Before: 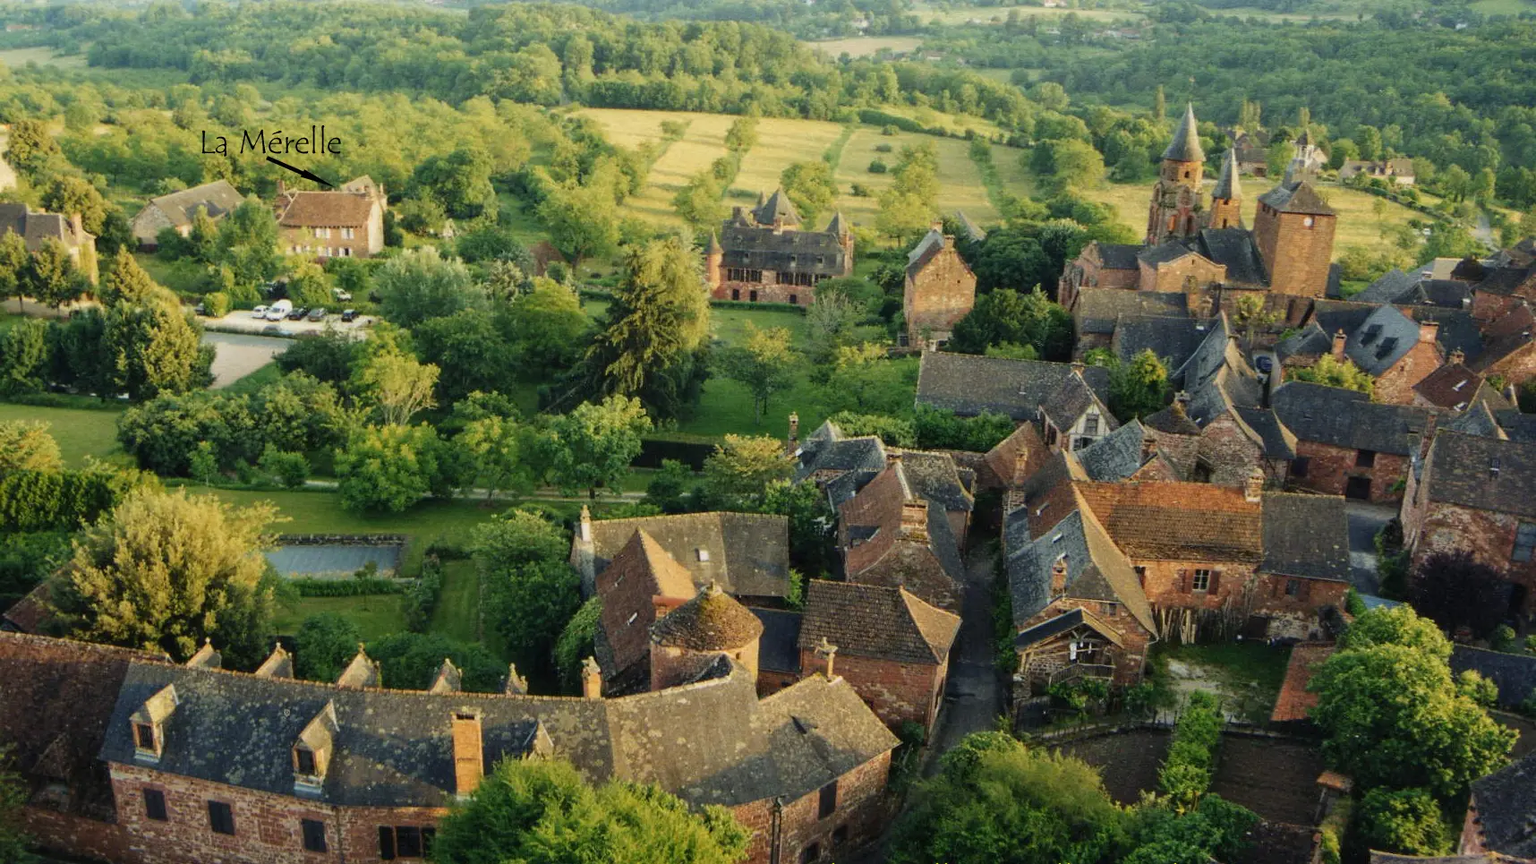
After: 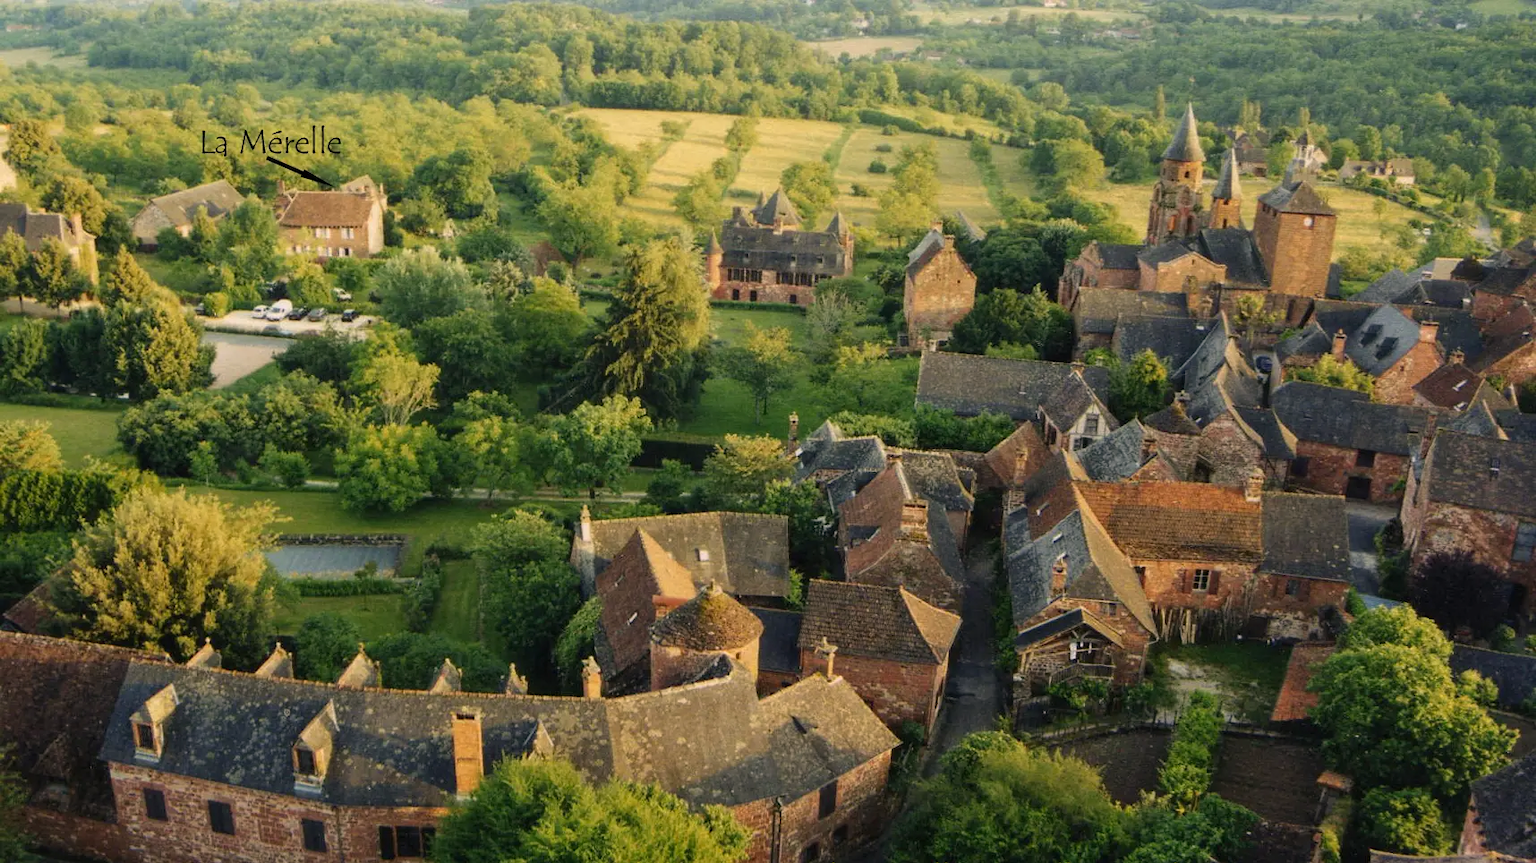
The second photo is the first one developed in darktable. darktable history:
color correction: highlights a* 5.91, highlights b* 4.9
